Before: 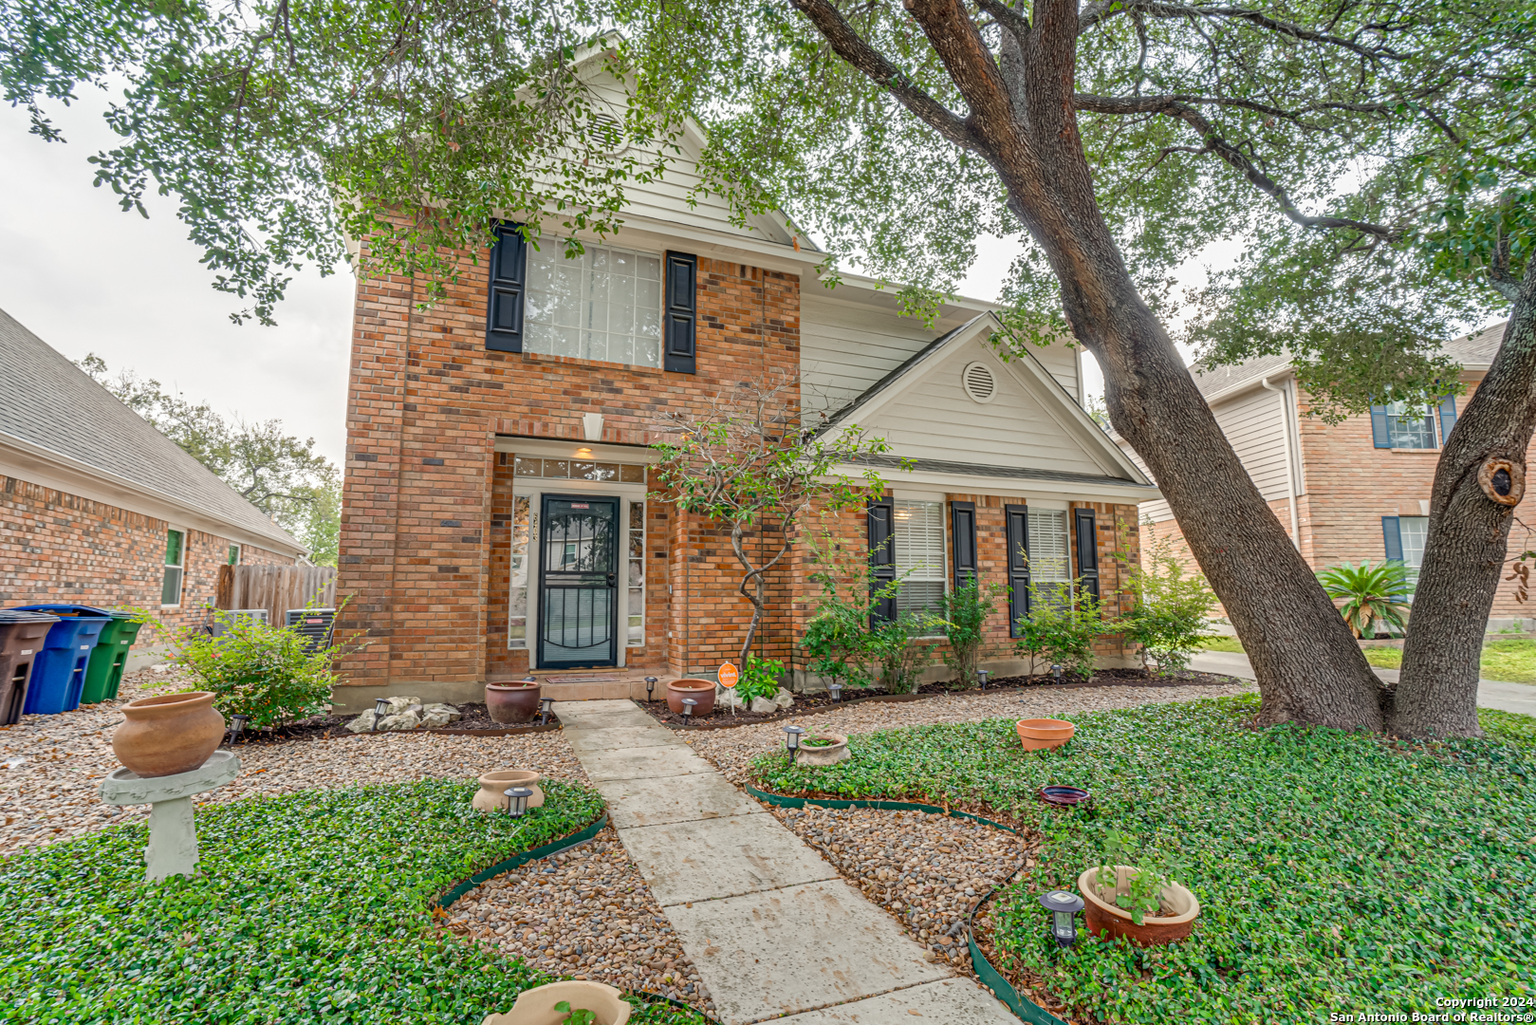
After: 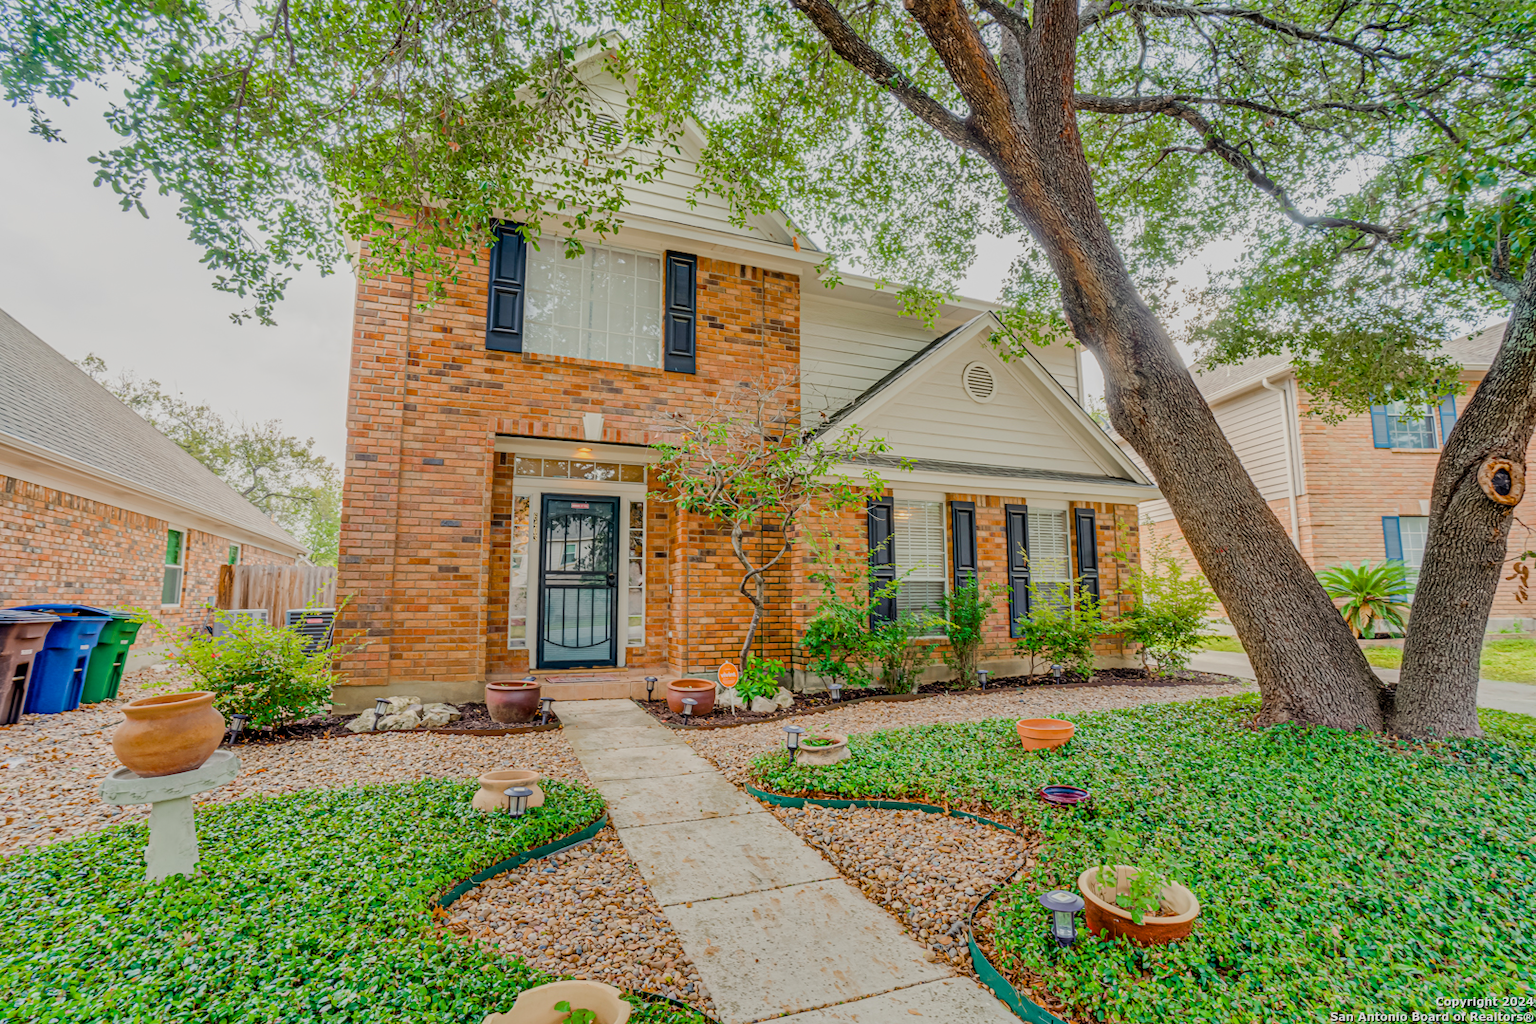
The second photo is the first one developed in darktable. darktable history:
filmic rgb: black relative exposure -7.65 EV, white relative exposure 4.56 EV, hardness 3.61, color science v6 (2022), iterations of high-quality reconstruction 10
color balance rgb: perceptual saturation grading › global saturation 25.732%, perceptual saturation grading › highlights -28.081%, perceptual saturation grading › shadows 33.902%, perceptual brilliance grading › mid-tones 10.964%, perceptual brilliance grading › shadows 14.292%, global vibrance 10.703%
